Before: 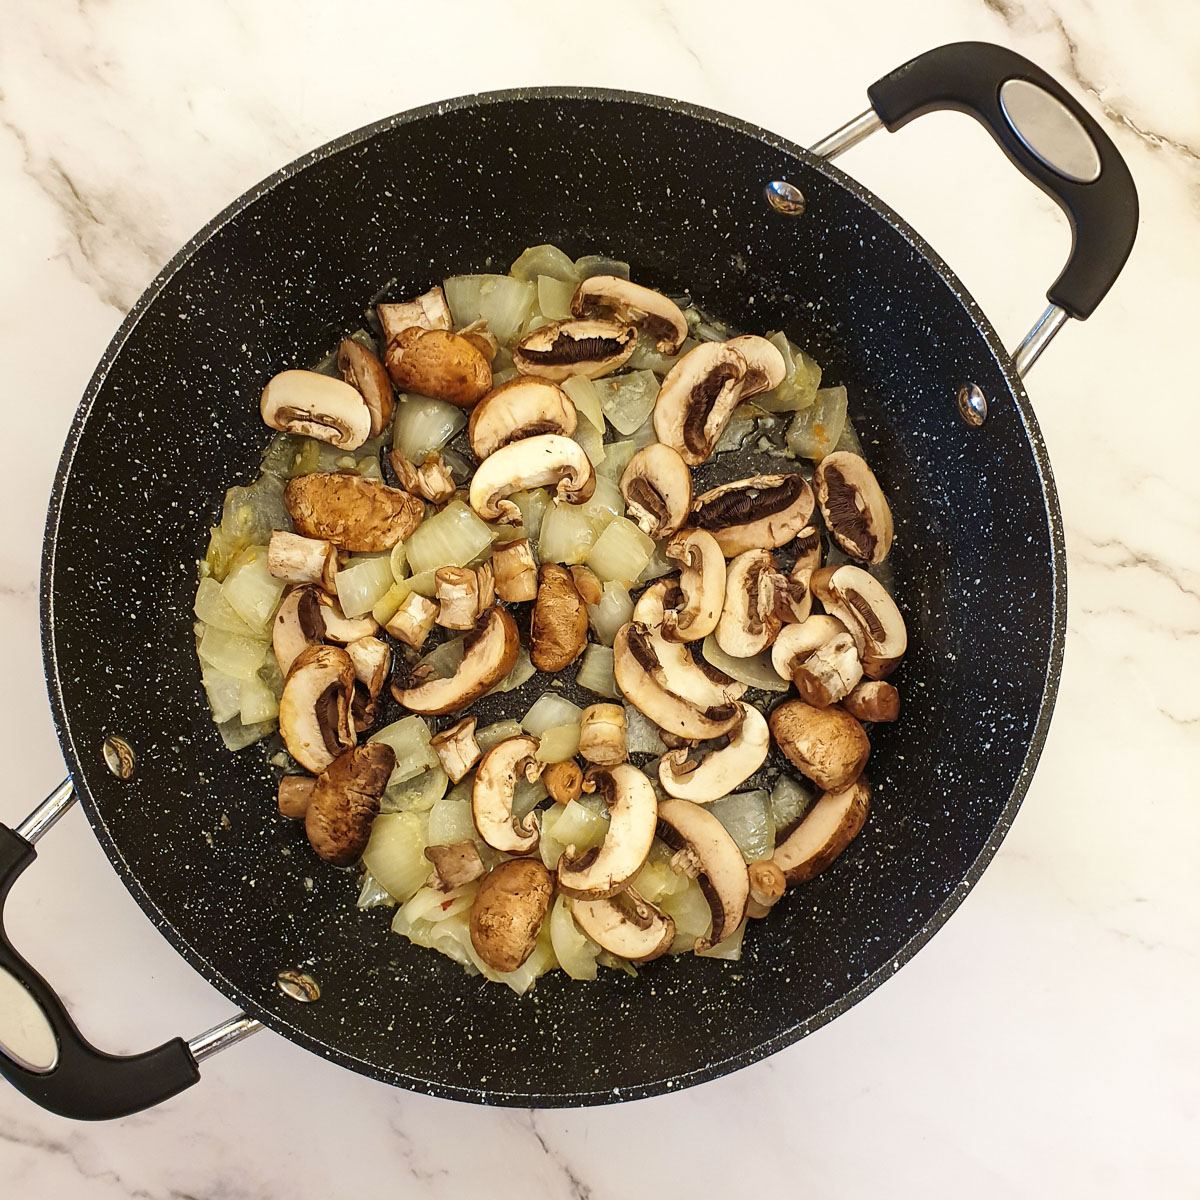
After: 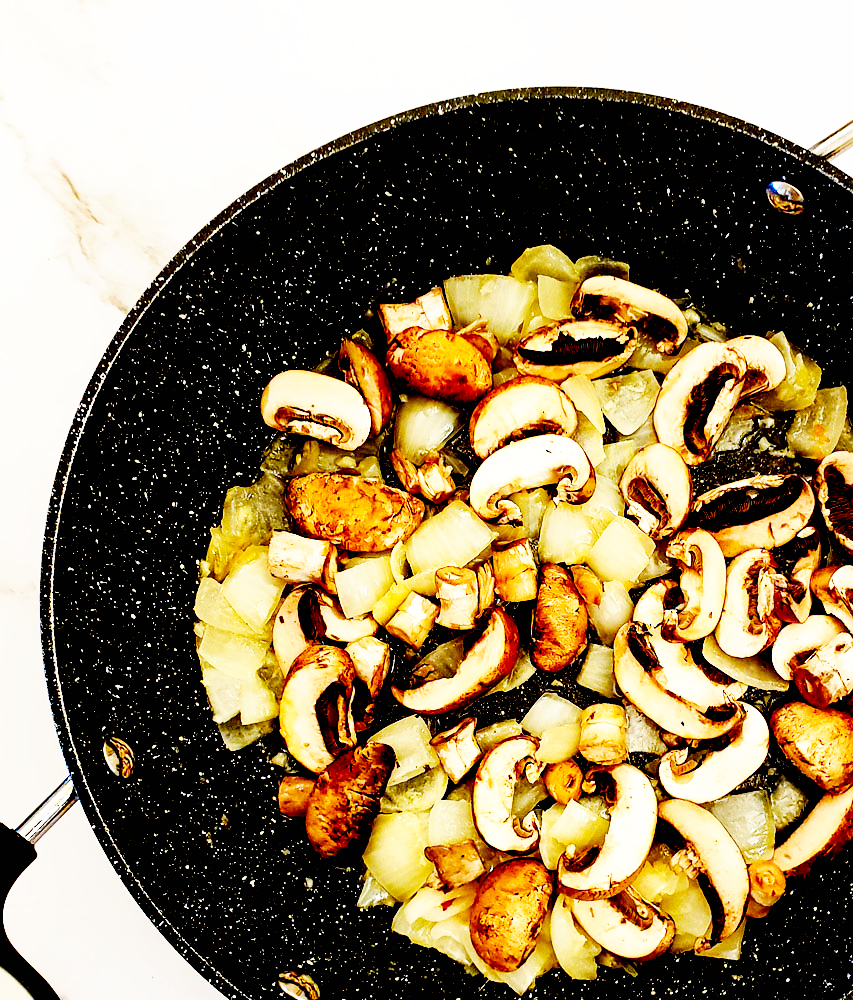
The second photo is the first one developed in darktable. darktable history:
base curve: curves: ch0 [(0, 0) (0.007, 0.004) (0.027, 0.03) (0.046, 0.07) (0.207, 0.54) (0.442, 0.872) (0.673, 0.972) (1, 1)], preserve colors none
exposure: black level correction 0.056, exposure -0.039 EV, compensate highlight preservation false
crop: right 28.885%, bottom 16.626%
